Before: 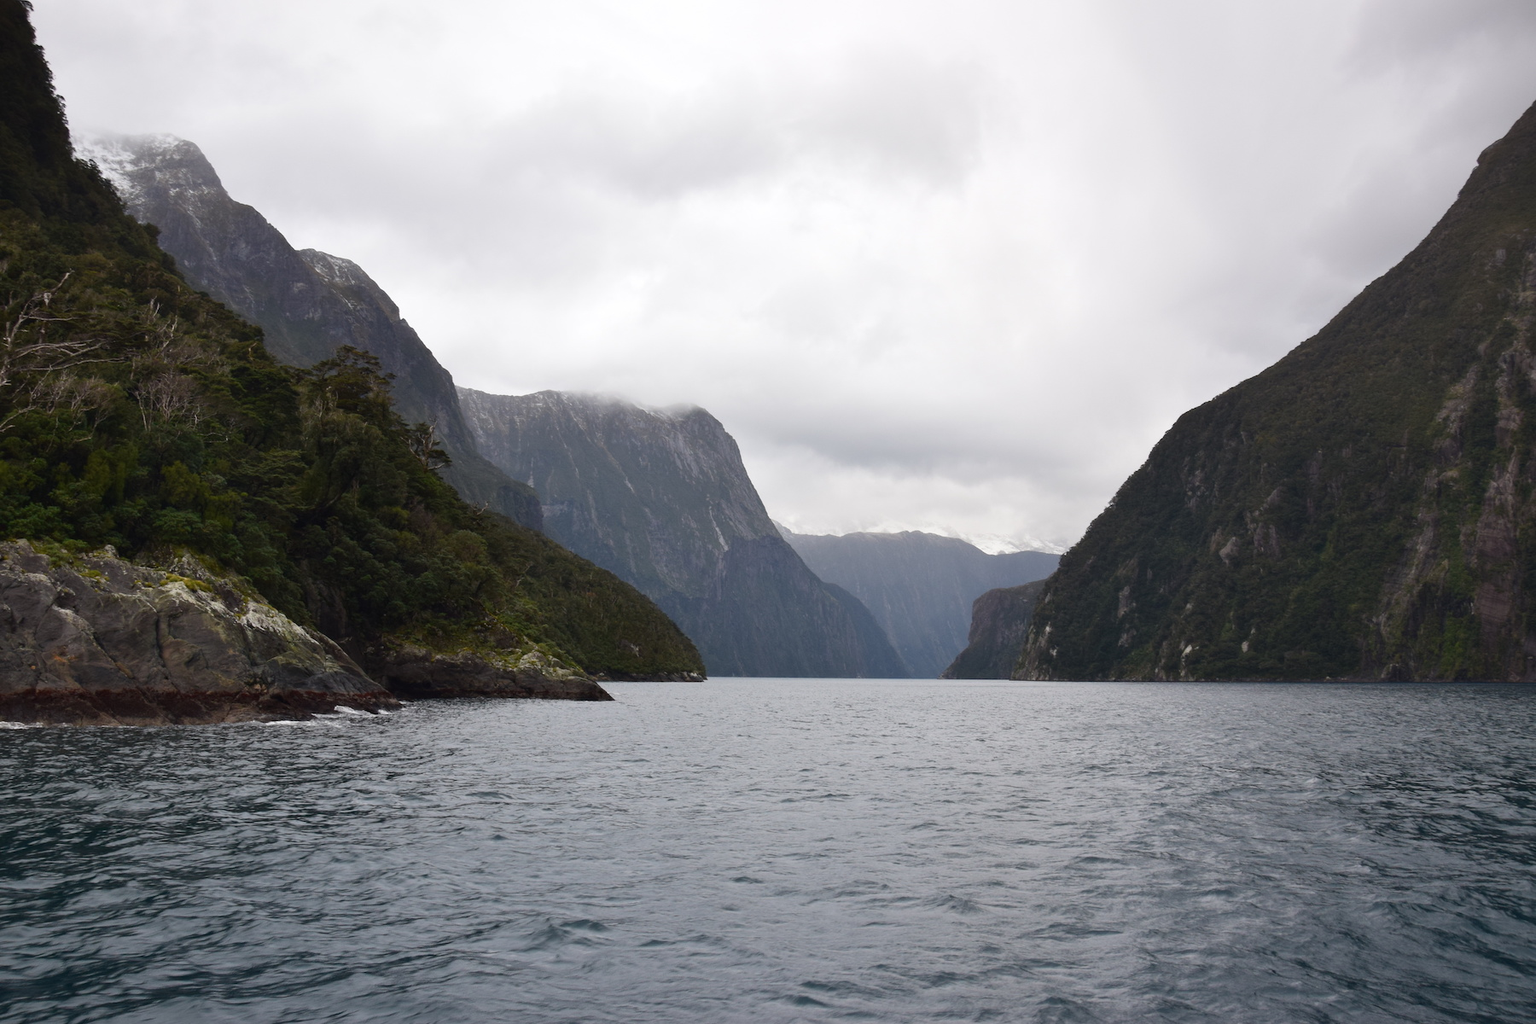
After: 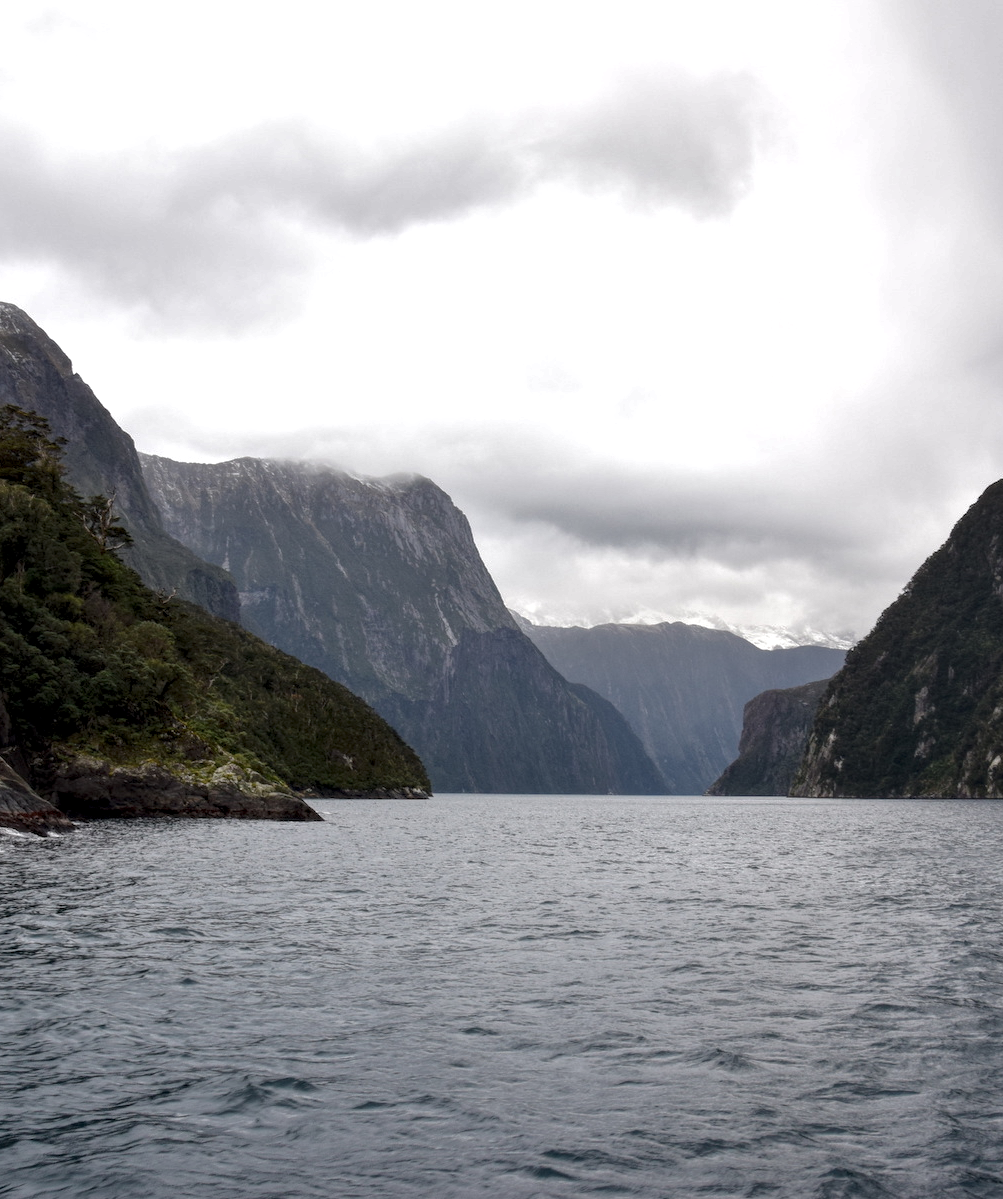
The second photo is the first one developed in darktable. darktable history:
local contrast: highlights 102%, shadows 99%, detail 200%, midtone range 0.2
crop: left 22.054%, right 22.169%, bottom 0.014%
tone equalizer: -8 EV -0.001 EV, -7 EV 0.002 EV, -6 EV -0.004 EV, -5 EV -0.009 EV, -4 EV -0.056 EV, -3 EV -0.201 EV, -2 EV -0.246 EV, -1 EV 0.105 EV, +0 EV 0.302 EV, edges refinement/feathering 500, mask exposure compensation -1.57 EV, preserve details no
